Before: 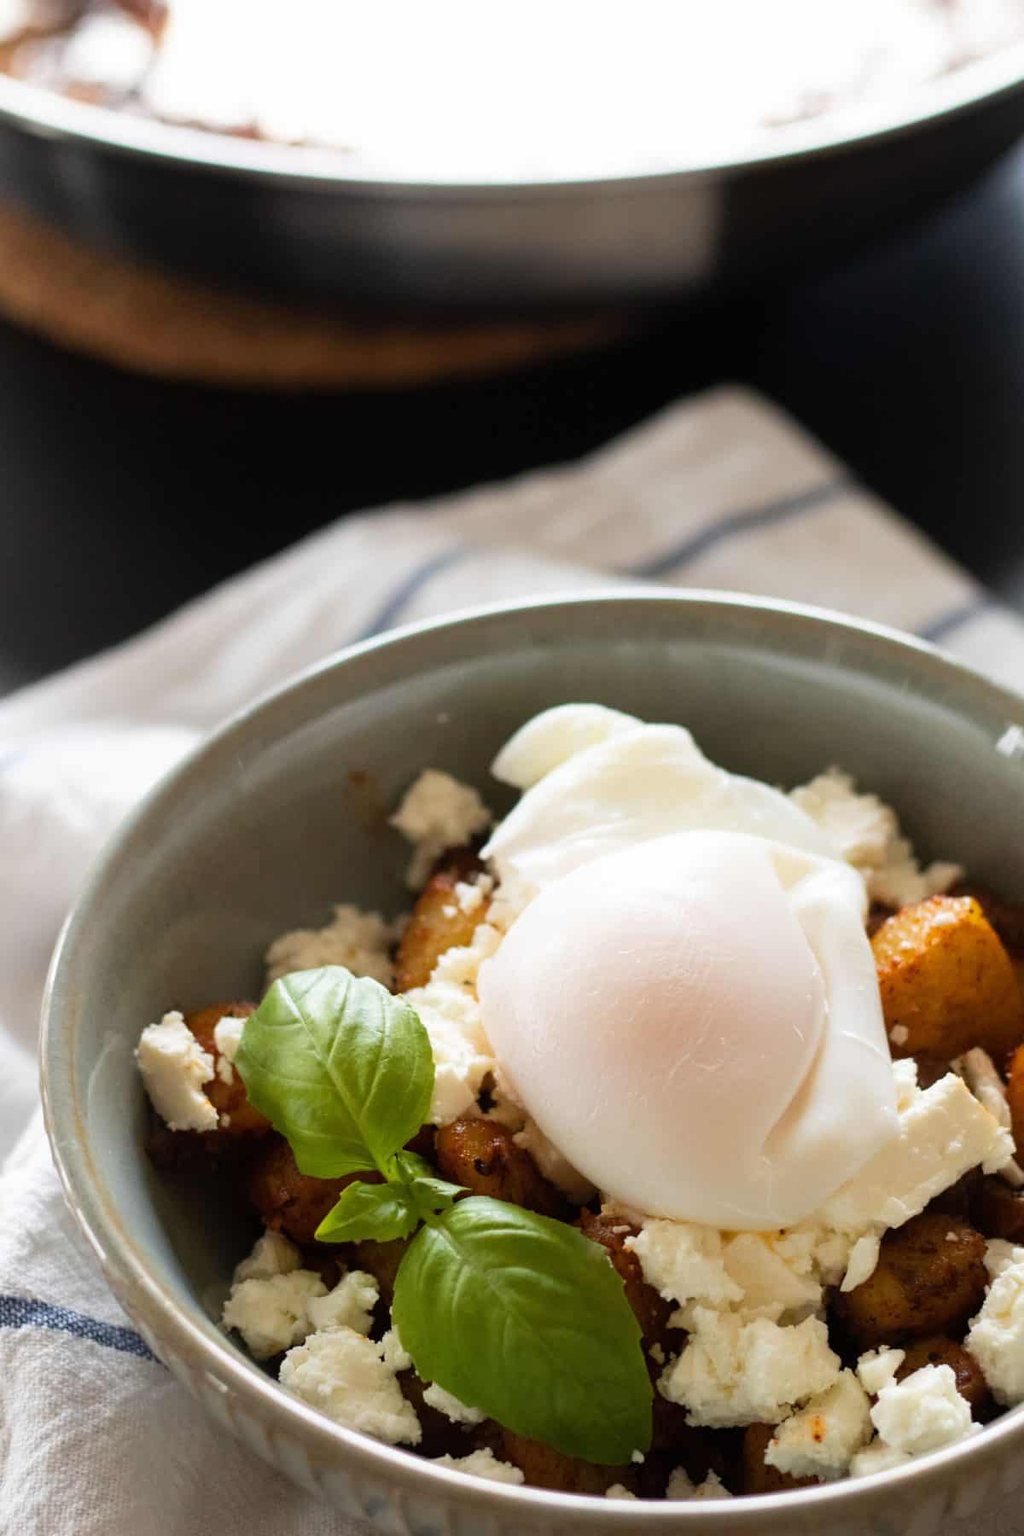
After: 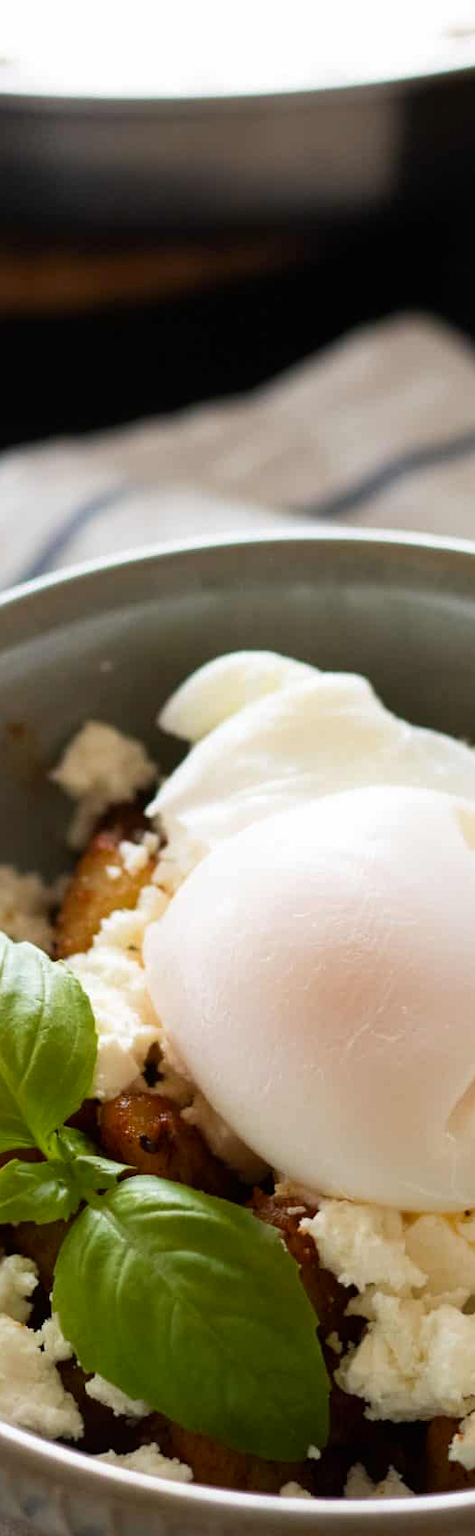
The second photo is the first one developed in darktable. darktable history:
tone equalizer: smoothing diameter 24.92%, edges refinement/feathering 10.04, preserve details guided filter
crop: left 33.55%, top 6.024%, right 22.8%
contrast brightness saturation: contrast 0.028, brightness -0.038
